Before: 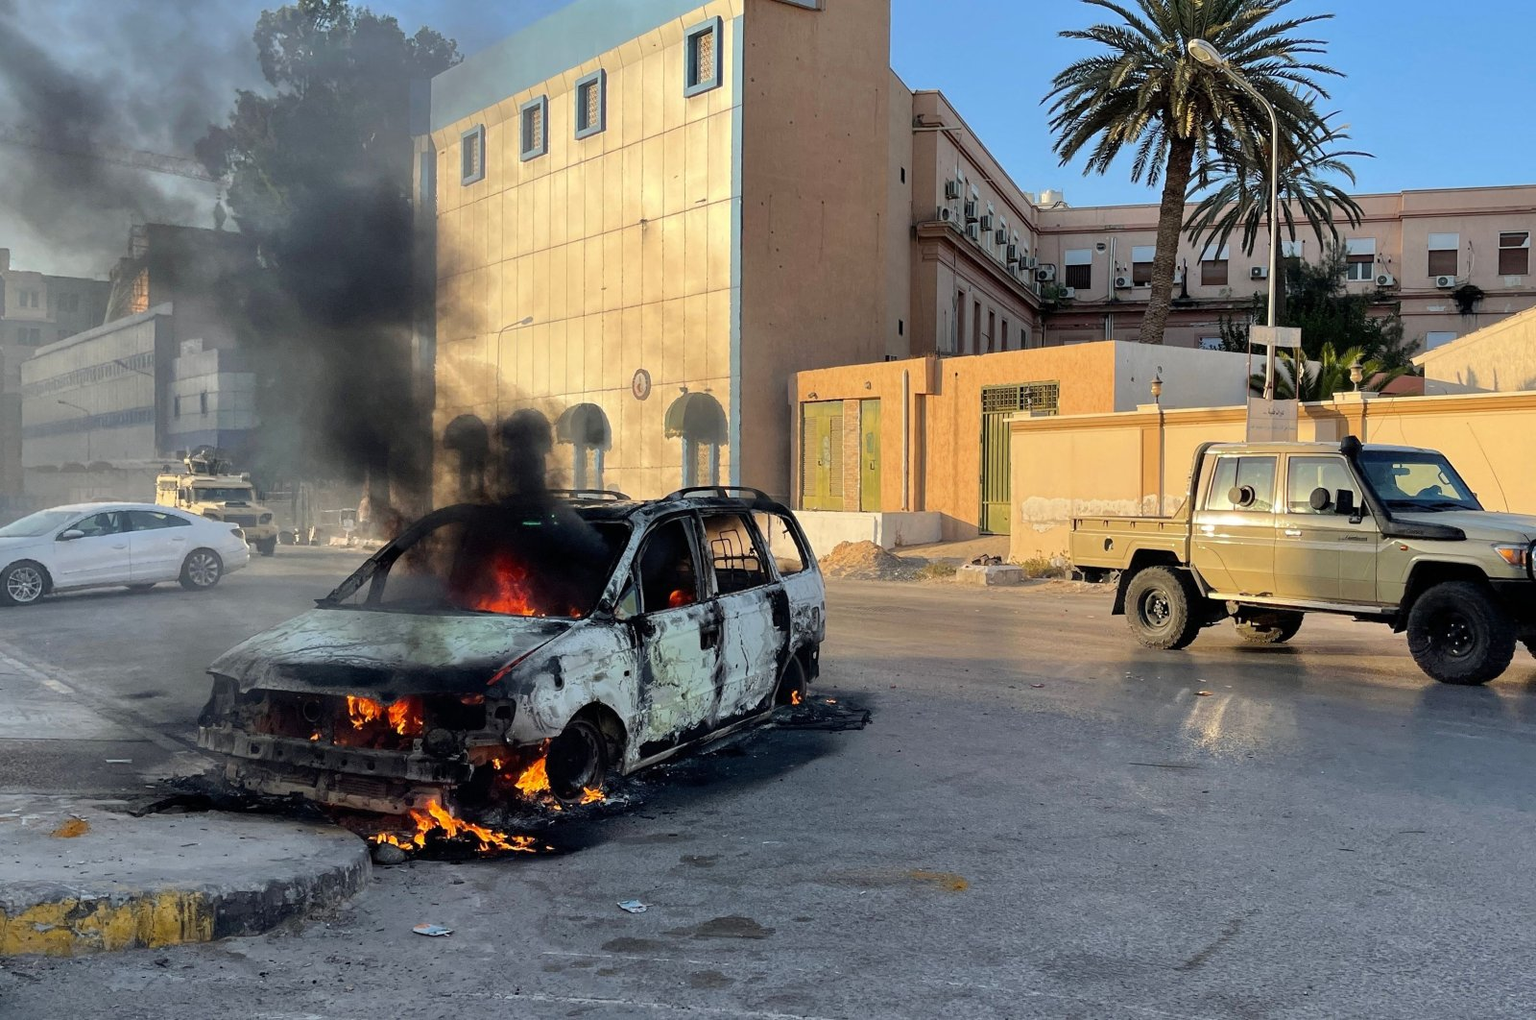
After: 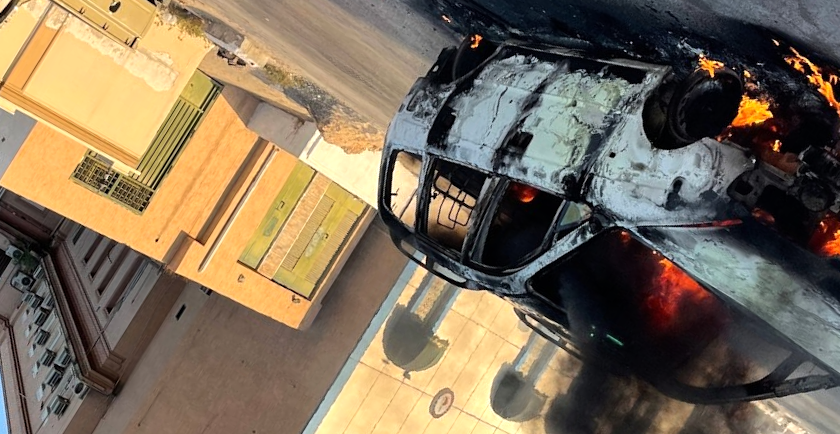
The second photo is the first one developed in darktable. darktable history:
crop and rotate: angle 148.39°, left 9.225%, top 15.614%, right 4.559%, bottom 17.17%
tone equalizer: -8 EV -0.456 EV, -7 EV -0.422 EV, -6 EV -0.364 EV, -5 EV -0.194 EV, -3 EV 0.238 EV, -2 EV 0.333 EV, -1 EV 0.394 EV, +0 EV 0.413 EV, edges refinement/feathering 500, mask exposure compensation -1.57 EV, preserve details no
